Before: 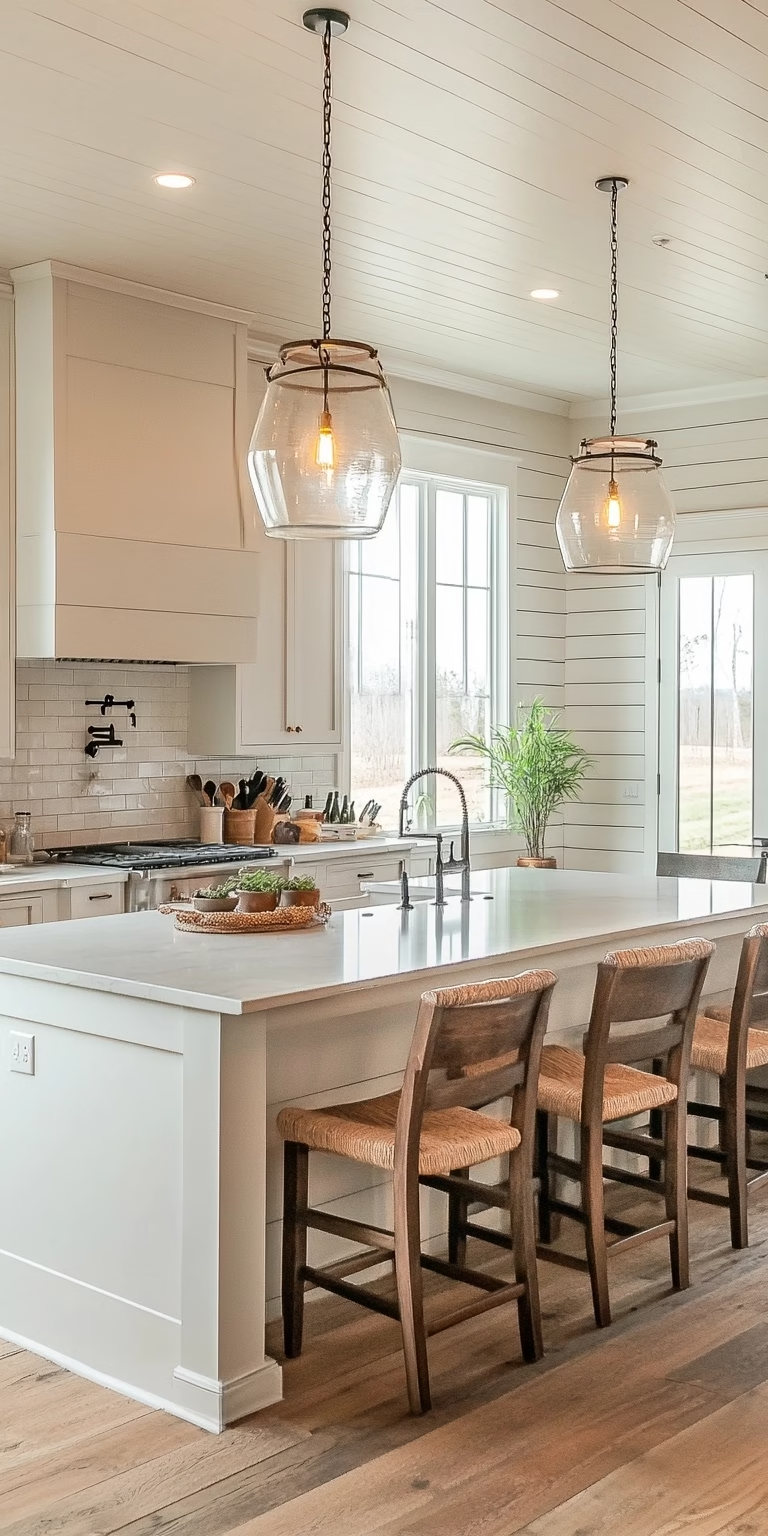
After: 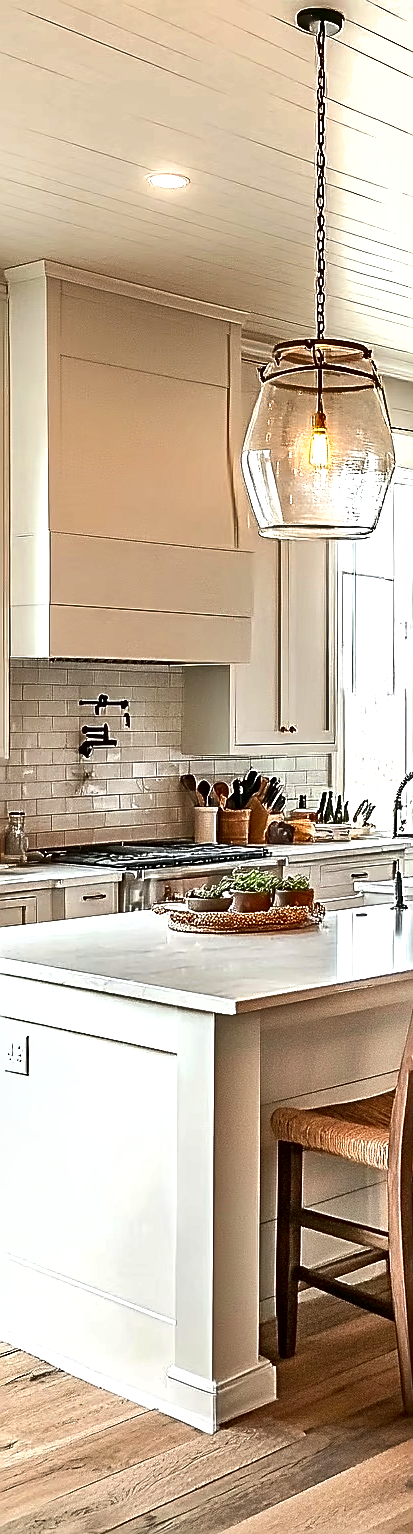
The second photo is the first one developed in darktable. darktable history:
crop: left 0.88%, right 45.271%, bottom 0.088%
exposure: black level correction 0, exposure 0.704 EV, compensate highlight preservation false
shadows and highlights: soften with gaussian
sharpen: amount 0.887
contrast brightness saturation: brightness -0.21, saturation 0.079
